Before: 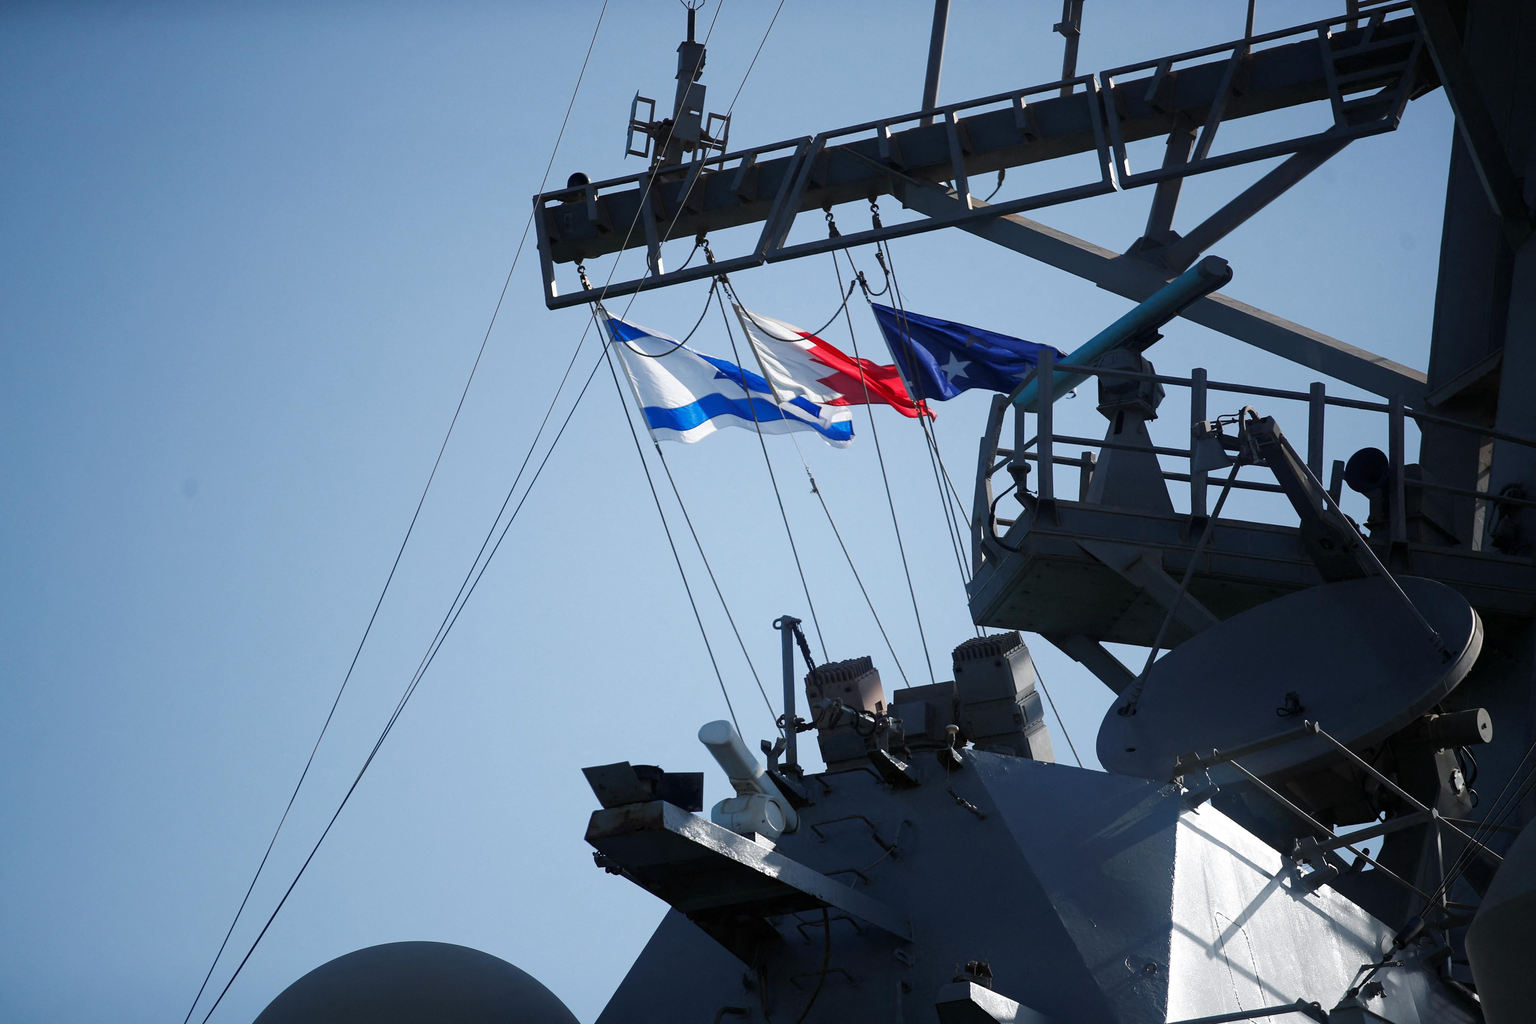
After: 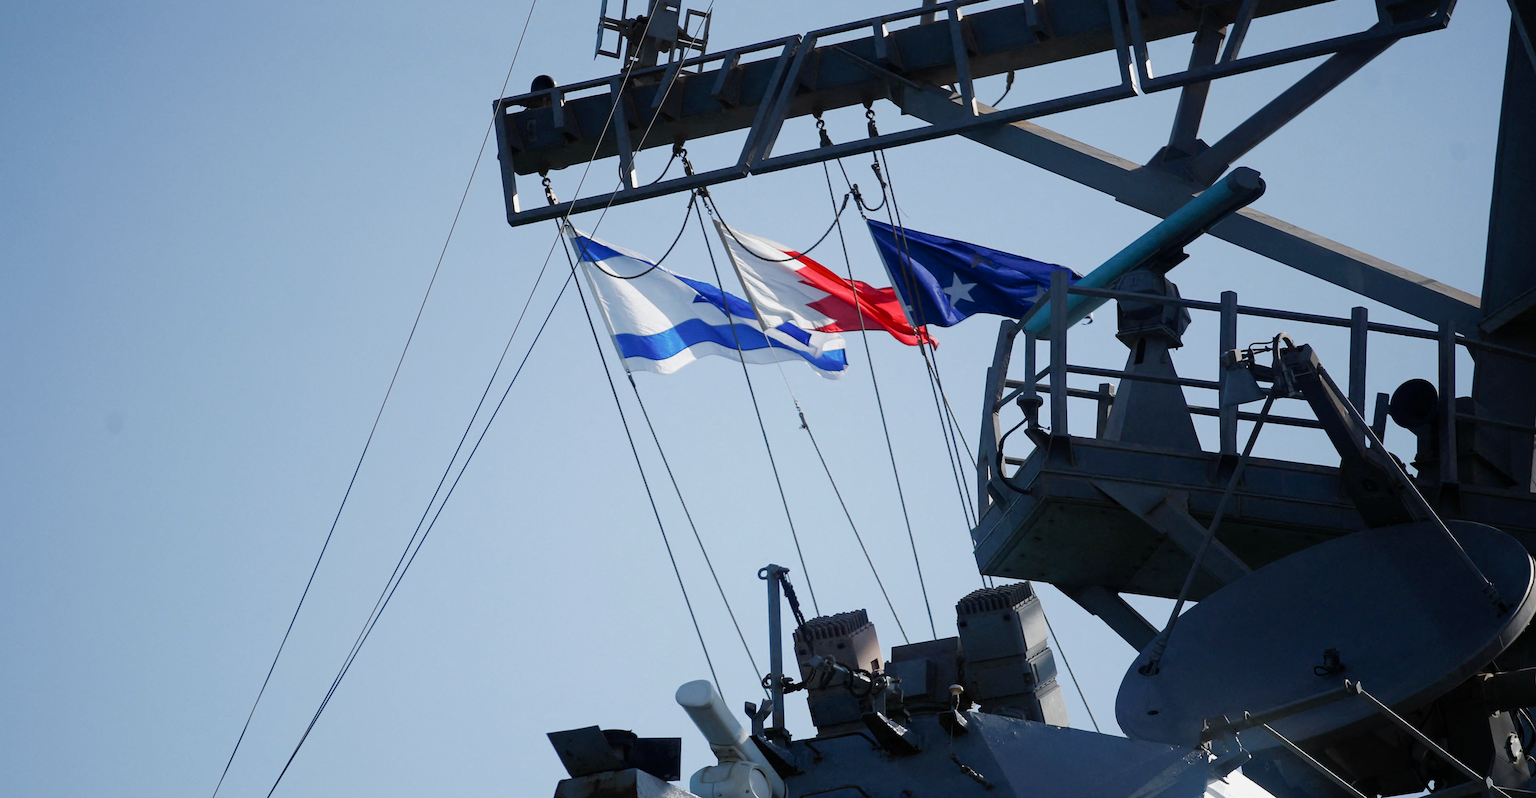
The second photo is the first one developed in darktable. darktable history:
tone curve: curves: ch0 [(0, 0) (0.07, 0.052) (0.23, 0.254) (0.486, 0.53) (0.822, 0.825) (0.994, 0.955)]; ch1 [(0, 0) (0.226, 0.261) (0.379, 0.442) (0.469, 0.472) (0.495, 0.495) (0.514, 0.504) (0.561, 0.568) (0.59, 0.612) (1, 1)]; ch2 [(0, 0) (0.269, 0.299) (0.459, 0.441) (0.498, 0.499) (0.523, 0.52) (0.551, 0.576) (0.629, 0.643) (0.659, 0.681) (0.718, 0.764) (1, 1)], preserve colors none
crop: left 5.675%, top 10.258%, right 3.789%, bottom 19.121%
